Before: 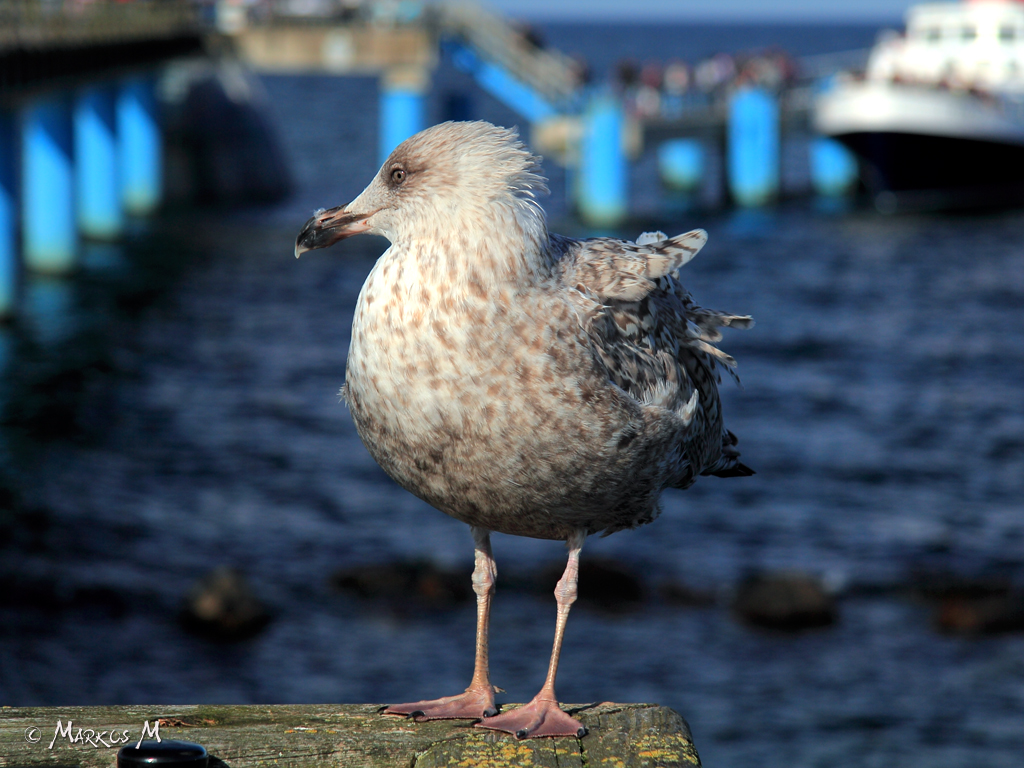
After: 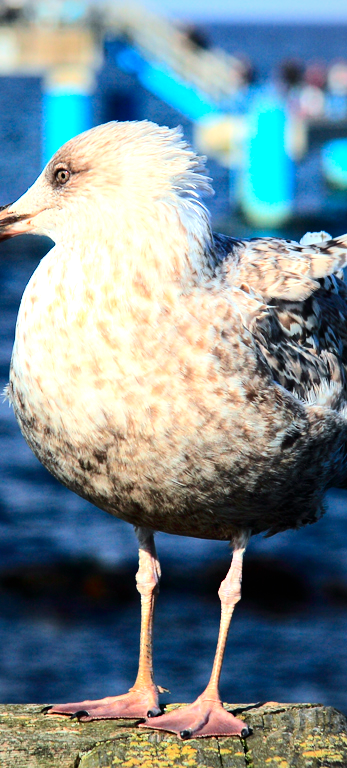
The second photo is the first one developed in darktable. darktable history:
vignetting: brightness -0.296, unbound false
color balance rgb: perceptual saturation grading › global saturation 30.299%, perceptual brilliance grading › mid-tones 9.303%, perceptual brilliance grading › shadows 15.379%, global vibrance 20%
crop: left 32.893%, right 33.15%
tone equalizer: -8 EV -0.767 EV, -7 EV -0.684 EV, -6 EV -0.589 EV, -5 EV -0.406 EV, -3 EV 0.374 EV, -2 EV 0.6 EV, -1 EV 0.686 EV, +0 EV 0.724 EV
exposure: exposure 0.127 EV, compensate exposure bias true, compensate highlight preservation false
contrast brightness saturation: contrast 0.28
